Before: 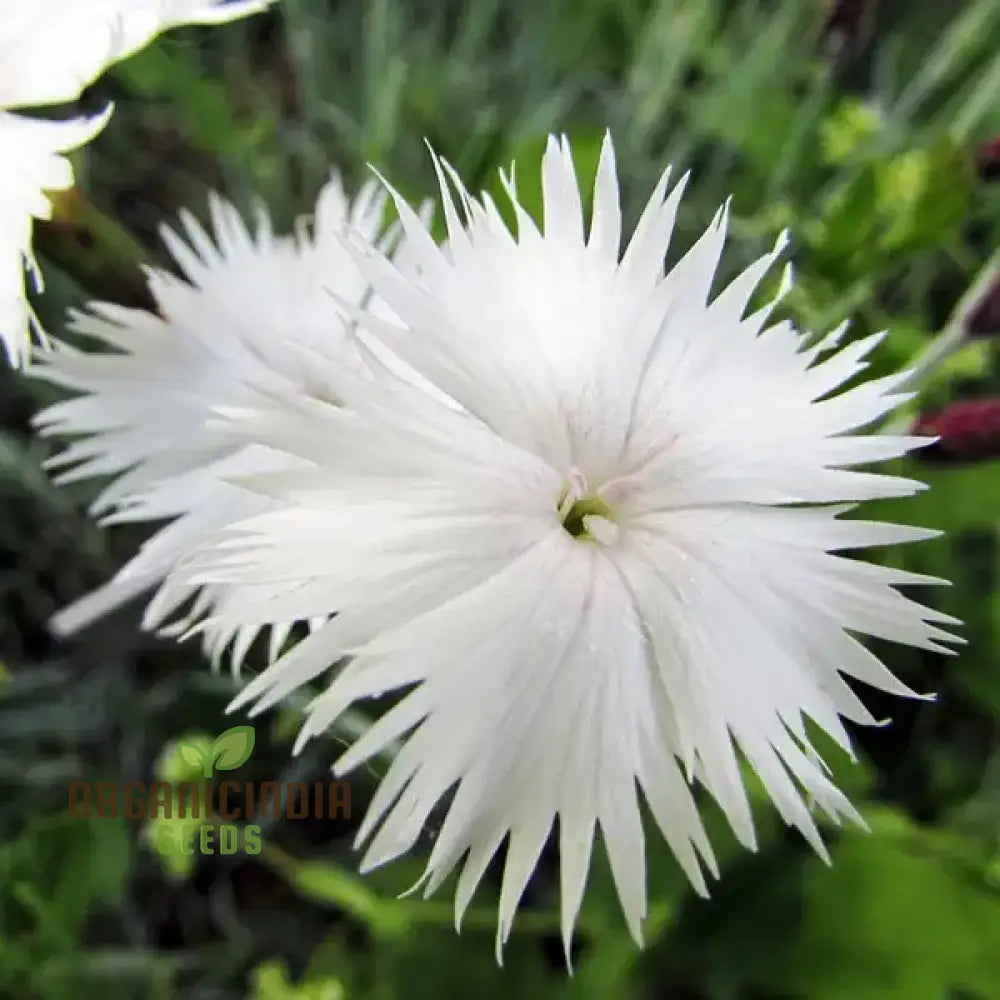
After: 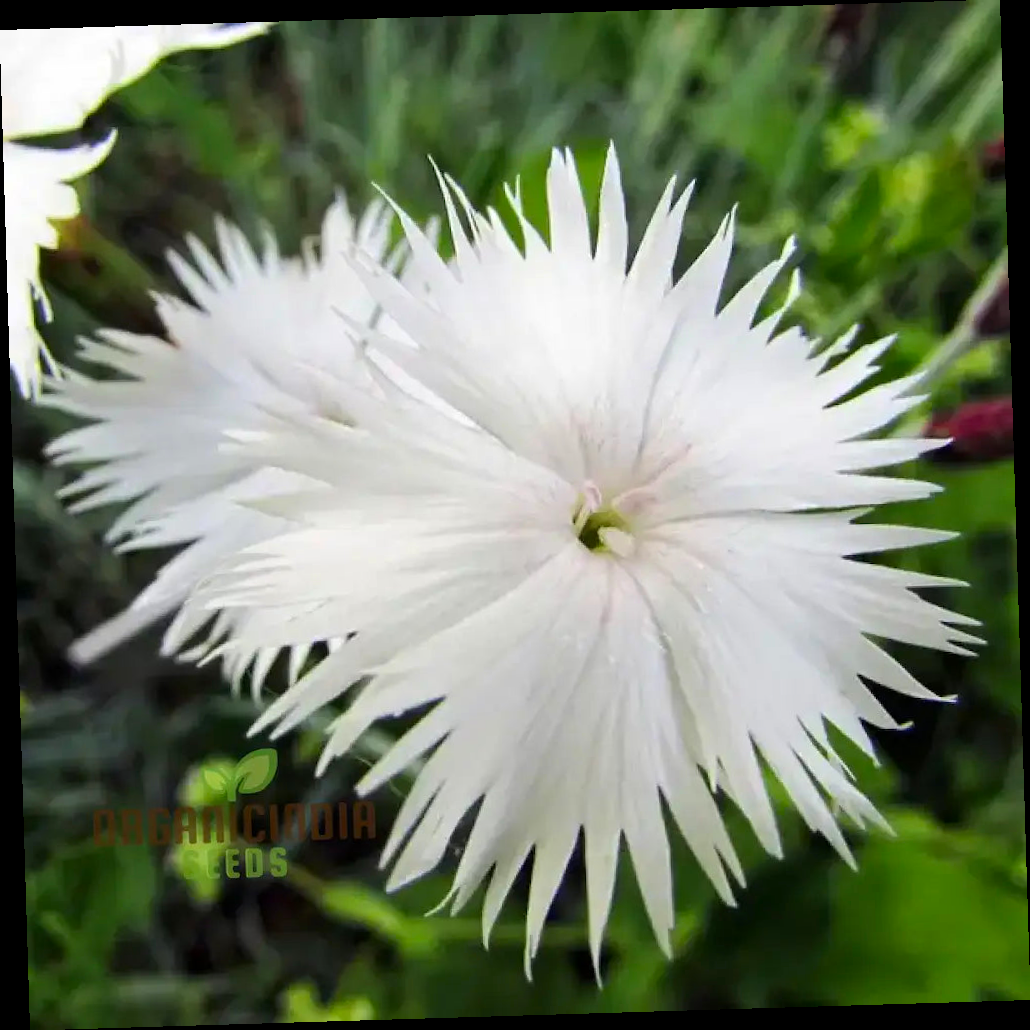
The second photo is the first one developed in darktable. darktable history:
contrast brightness saturation: contrast 0.04, saturation 0.16
rotate and perspective: rotation -1.75°, automatic cropping off
tone equalizer: on, module defaults
